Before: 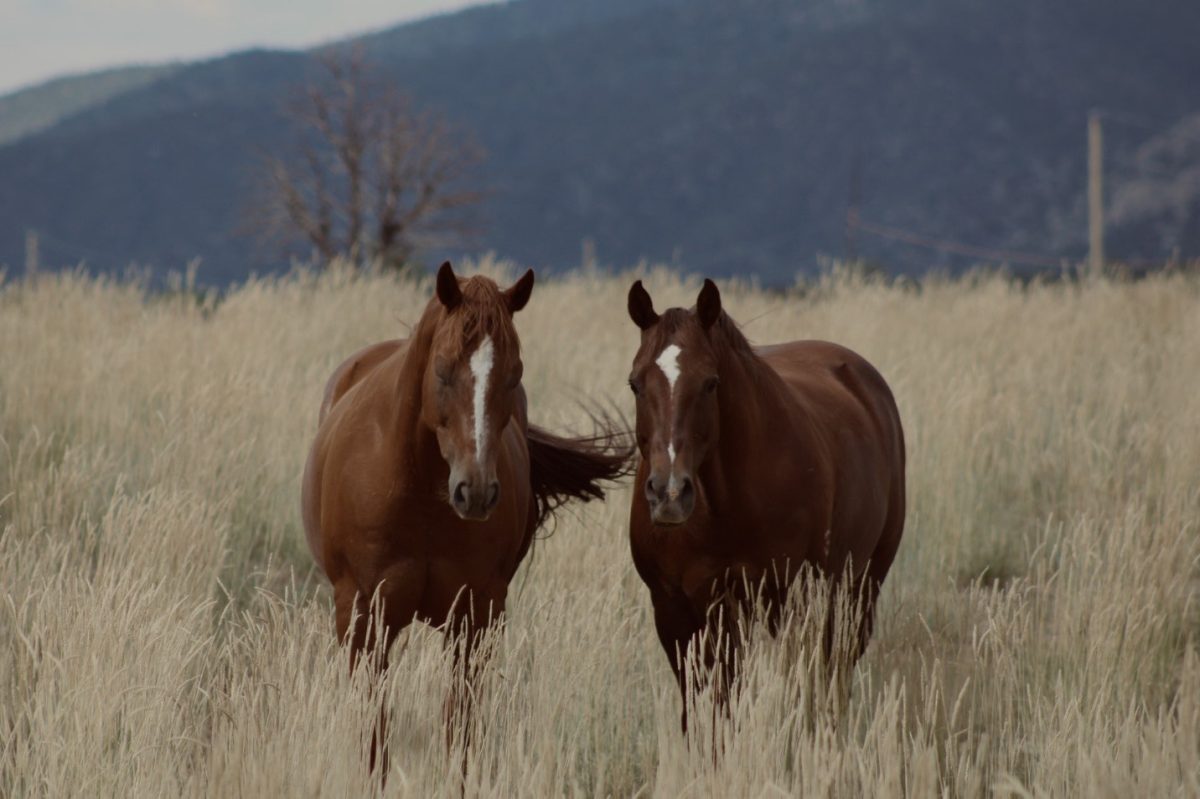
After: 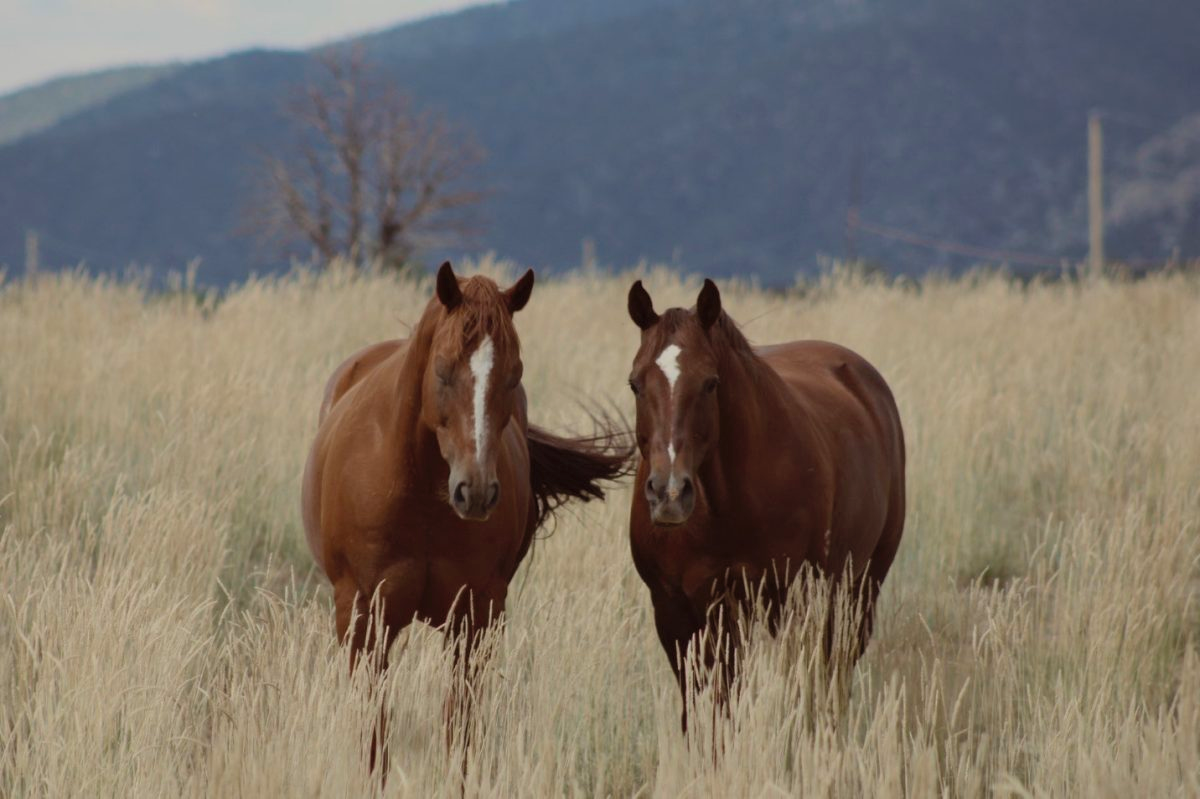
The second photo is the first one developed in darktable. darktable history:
contrast brightness saturation: brightness 0.09, saturation 0.19
color balance rgb: global vibrance -1%, saturation formula JzAzBz (2021)
